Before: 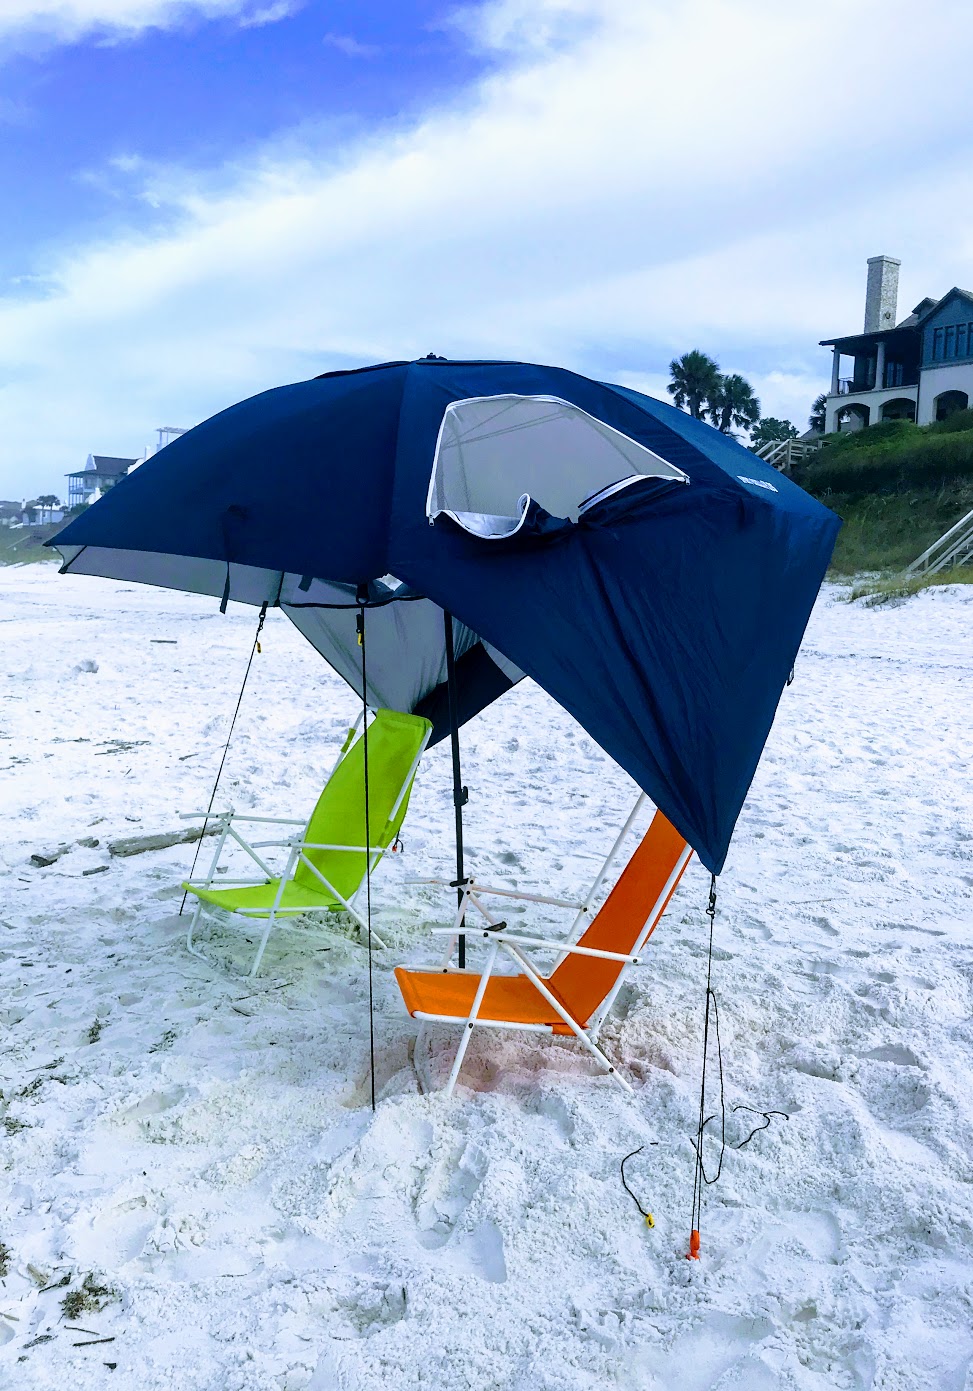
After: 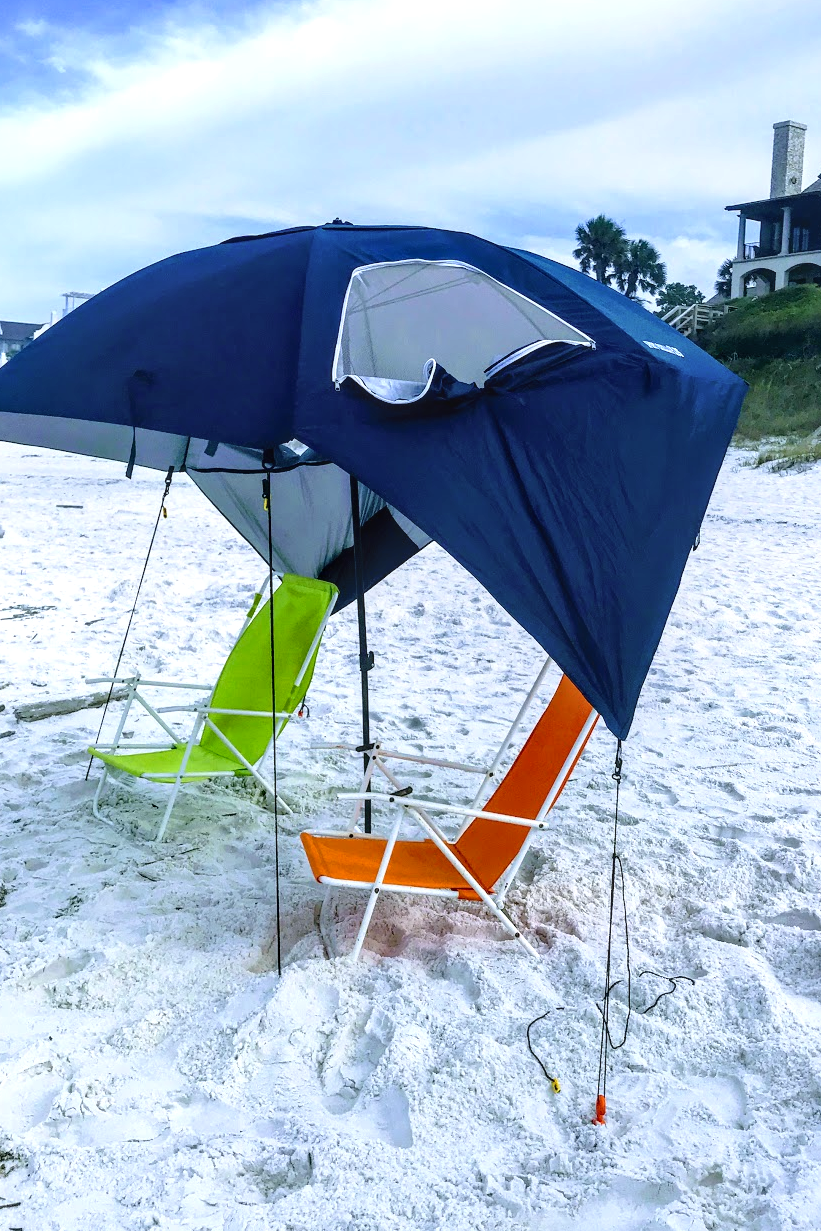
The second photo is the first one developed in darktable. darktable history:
exposure: exposure 0.203 EV, compensate exposure bias true, compensate highlight preservation false
crop and rotate: left 9.69%, top 9.714%, right 5.878%, bottom 1.771%
local contrast: on, module defaults
